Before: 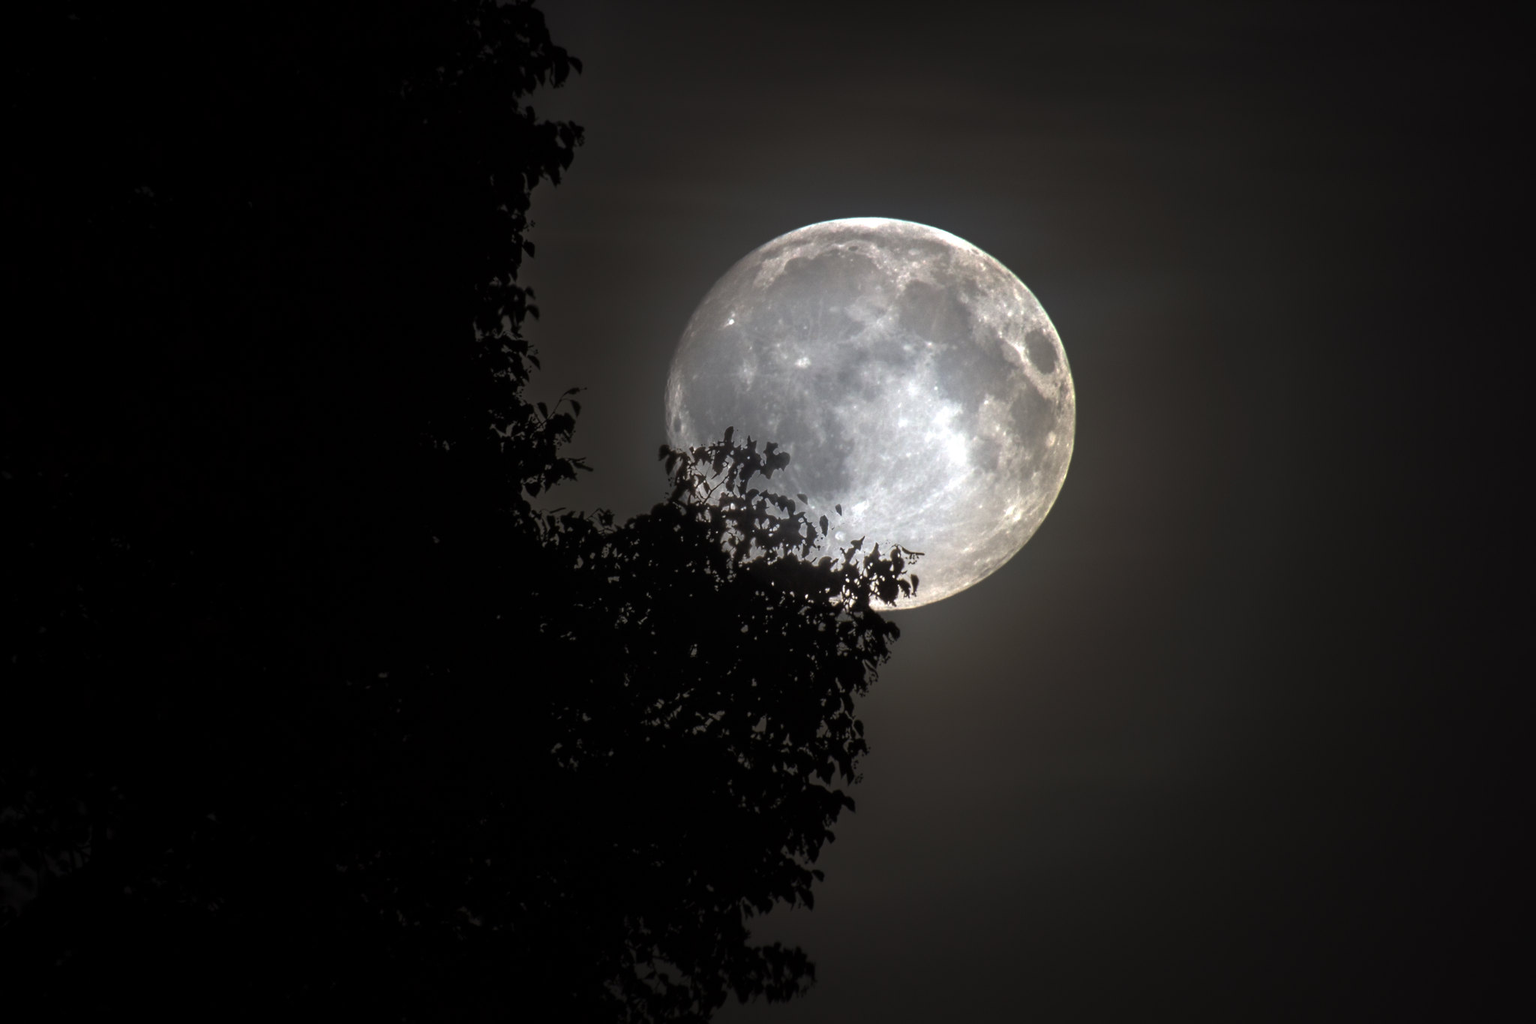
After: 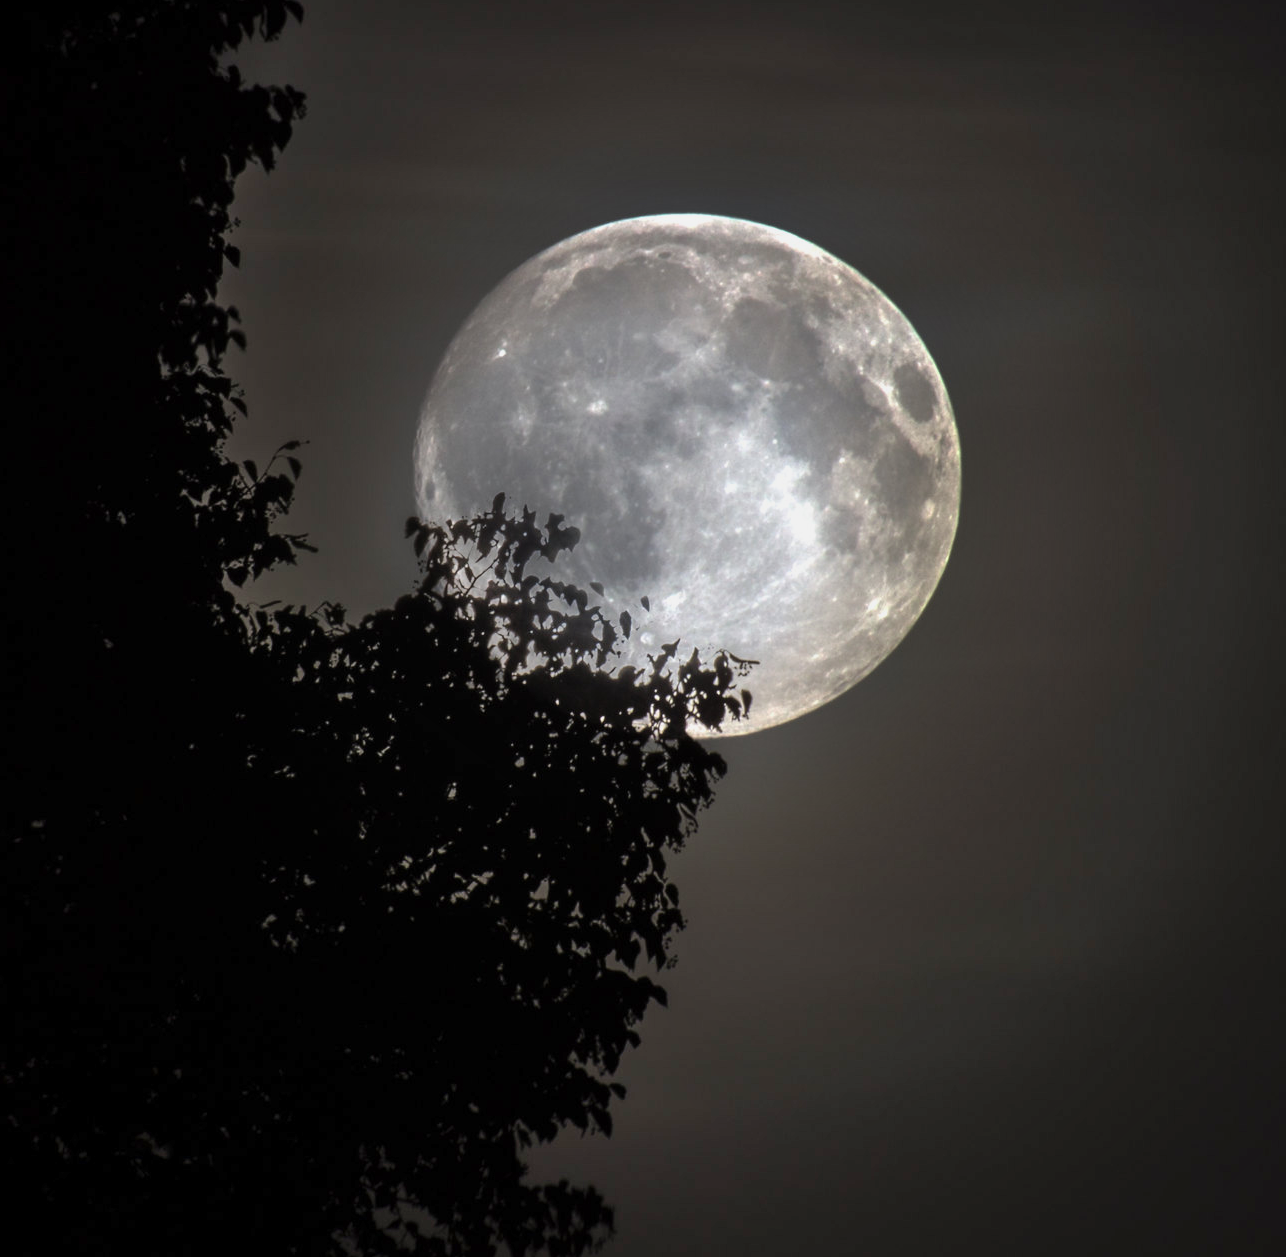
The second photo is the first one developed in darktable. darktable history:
crop and rotate: left 23.111%, top 5.622%, right 14.093%, bottom 2.288%
color zones: curves: ch2 [(0, 0.5) (0.143, 0.517) (0.286, 0.571) (0.429, 0.522) (0.571, 0.5) (0.714, 0.5) (0.857, 0.5) (1, 0.5)]
shadows and highlights: soften with gaussian
exposure: exposure -0.177 EV, compensate highlight preservation false
